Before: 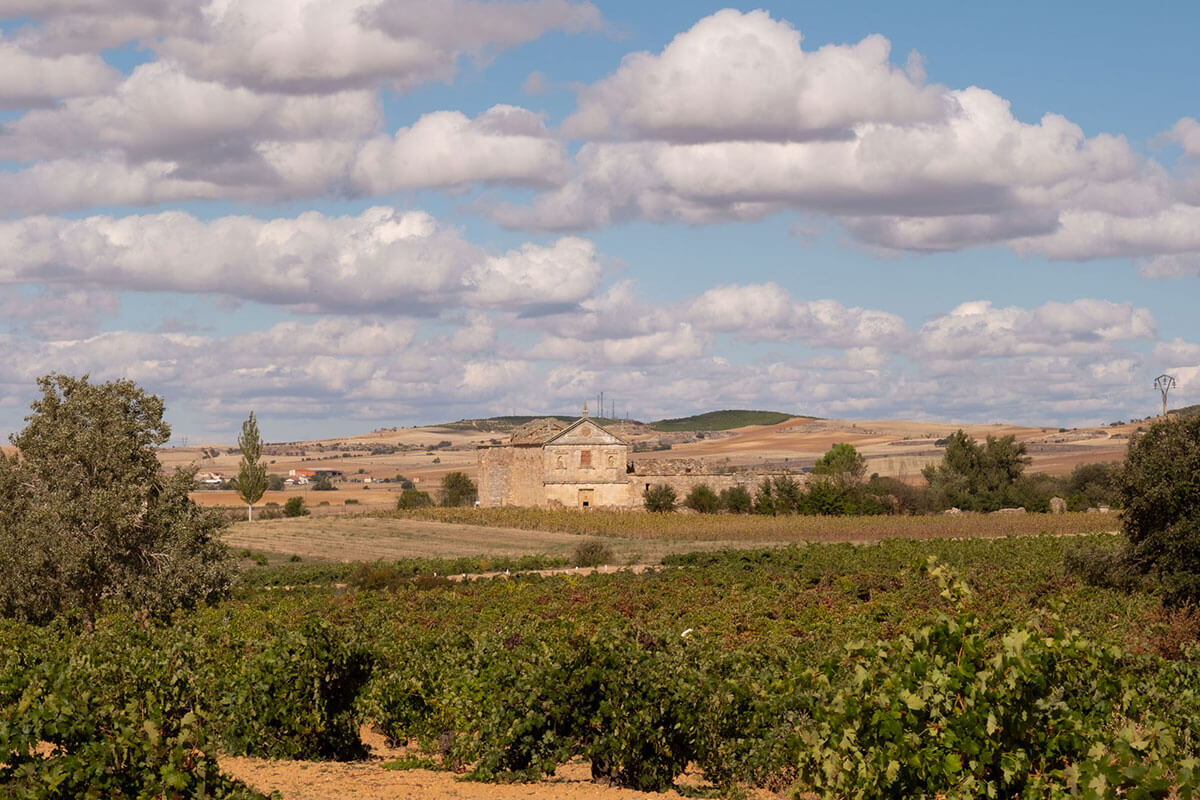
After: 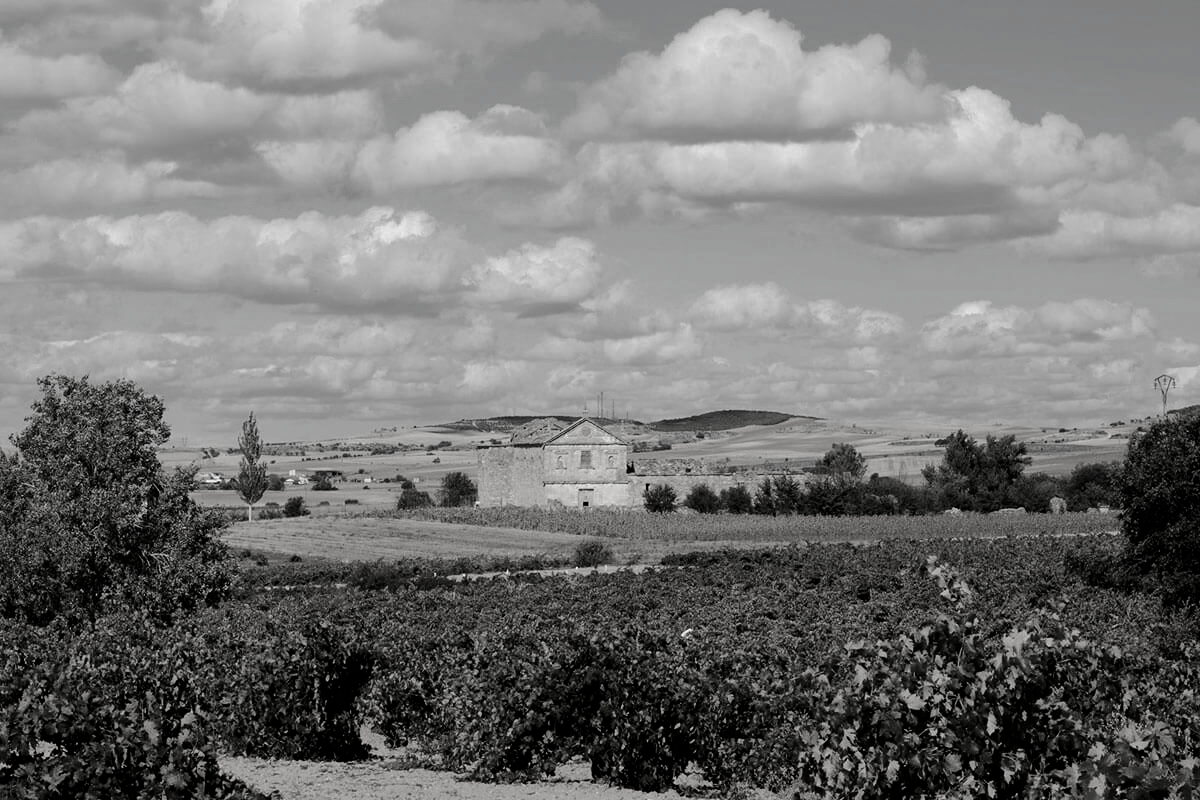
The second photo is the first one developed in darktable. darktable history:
tone equalizer: -7 EV 0.148 EV, -6 EV 0.625 EV, -5 EV 1.16 EV, -4 EV 1.33 EV, -3 EV 1.13 EV, -2 EV 0.6 EV, -1 EV 0.153 EV, edges refinement/feathering 500, mask exposure compensation -1.57 EV, preserve details no
contrast brightness saturation: contrast -0.037, brightness -0.576, saturation -0.983
